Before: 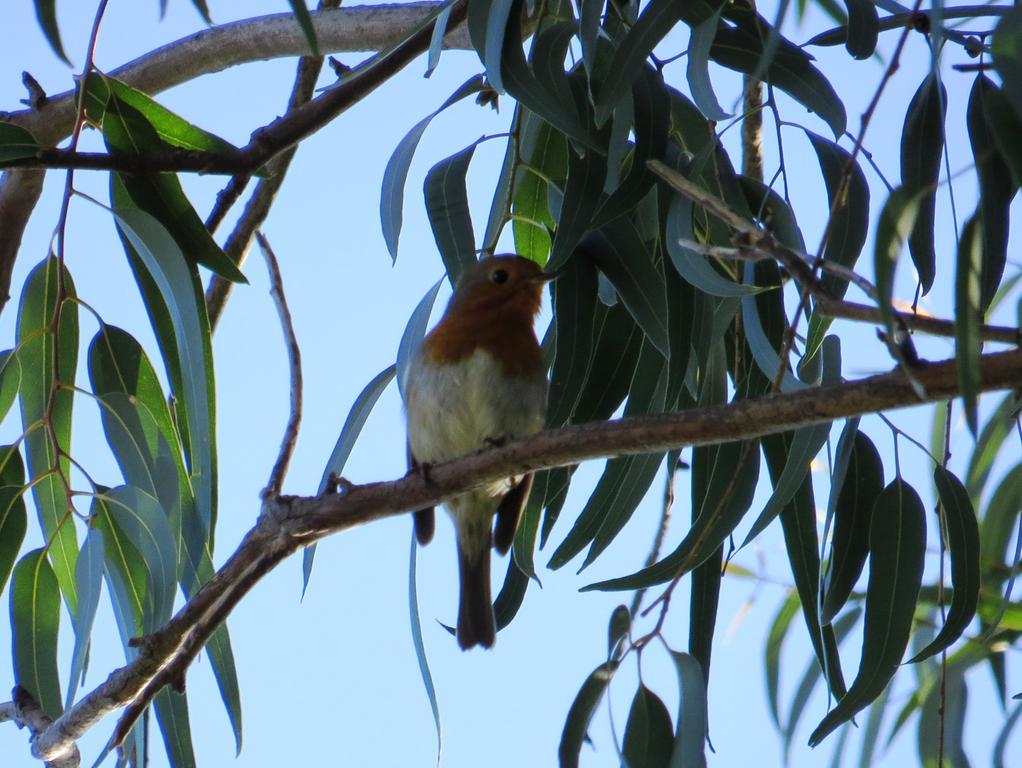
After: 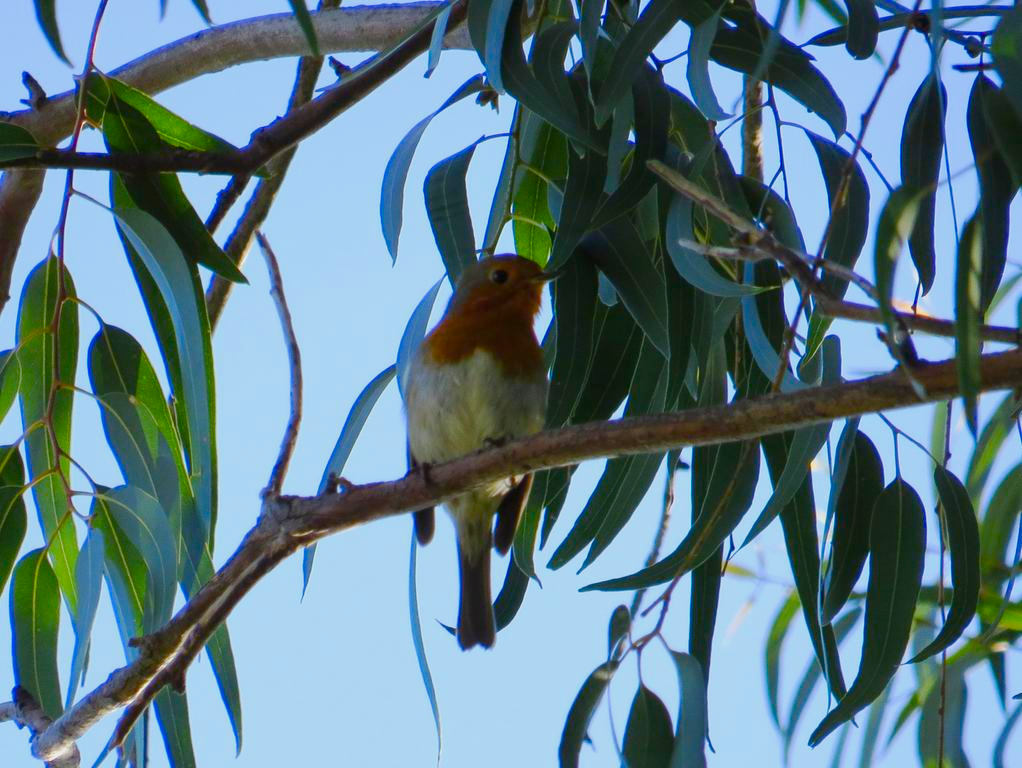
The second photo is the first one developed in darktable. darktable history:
color balance rgb: linear chroma grading › global chroma 14.912%, perceptual saturation grading › global saturation 20%, perceptual saturation grading › highlights -24.762%, perceptual saturation grading › shadows 24.128%, contrast -10.021%
